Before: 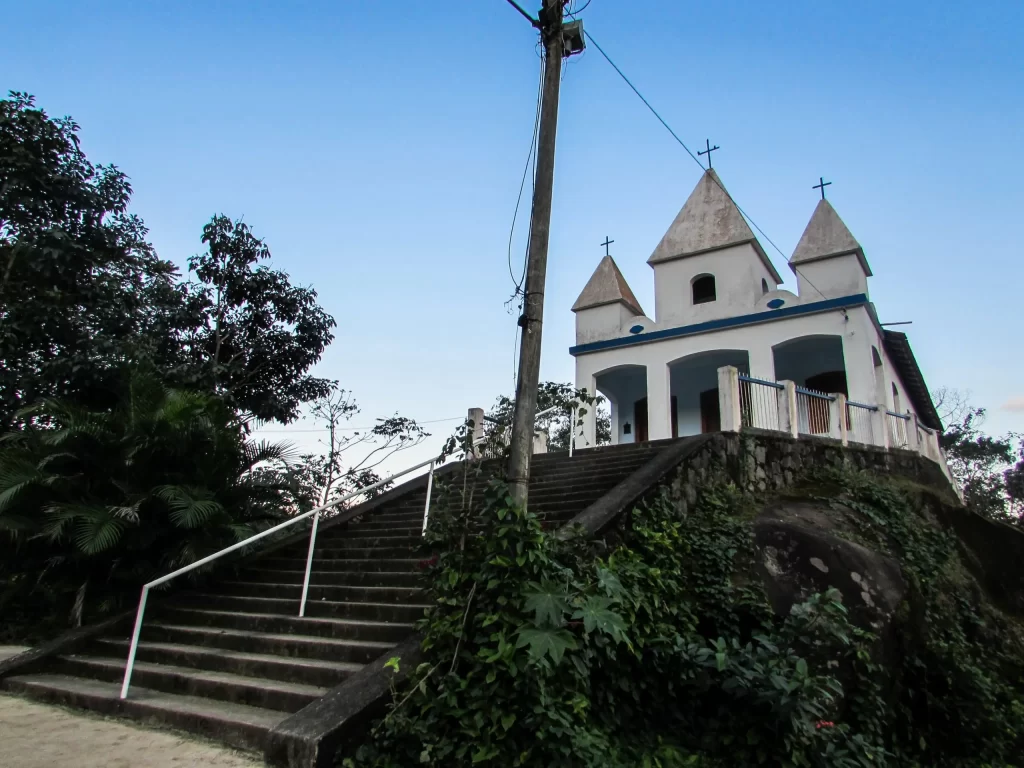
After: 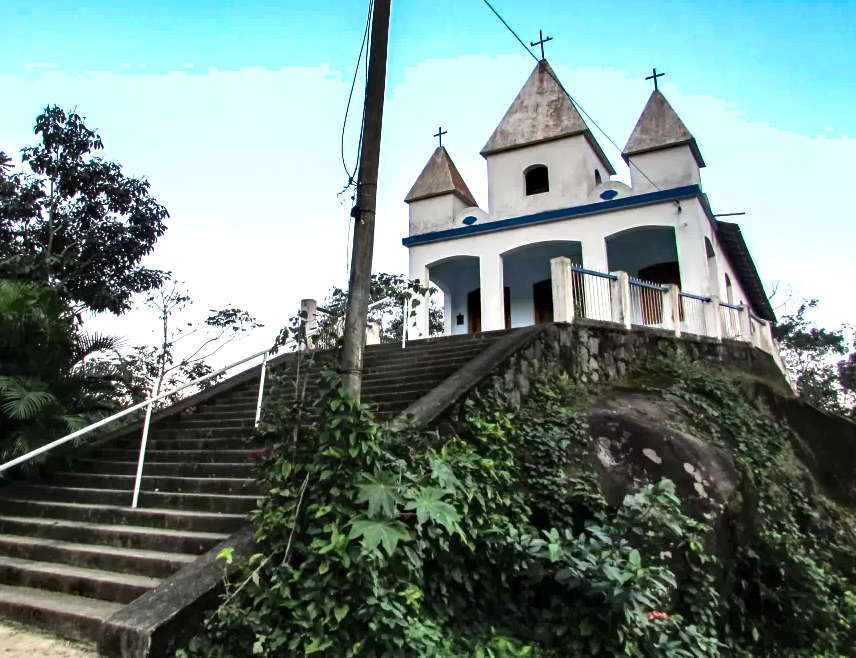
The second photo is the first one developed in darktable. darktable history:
shadows and highlights: shadows 60, soften with gaussian
crop: left 16.315%, top 14.246%
haze removal: compatibility mode true, adaptive false
exposure: exposure 1 EV, compensate highlight preservation false
